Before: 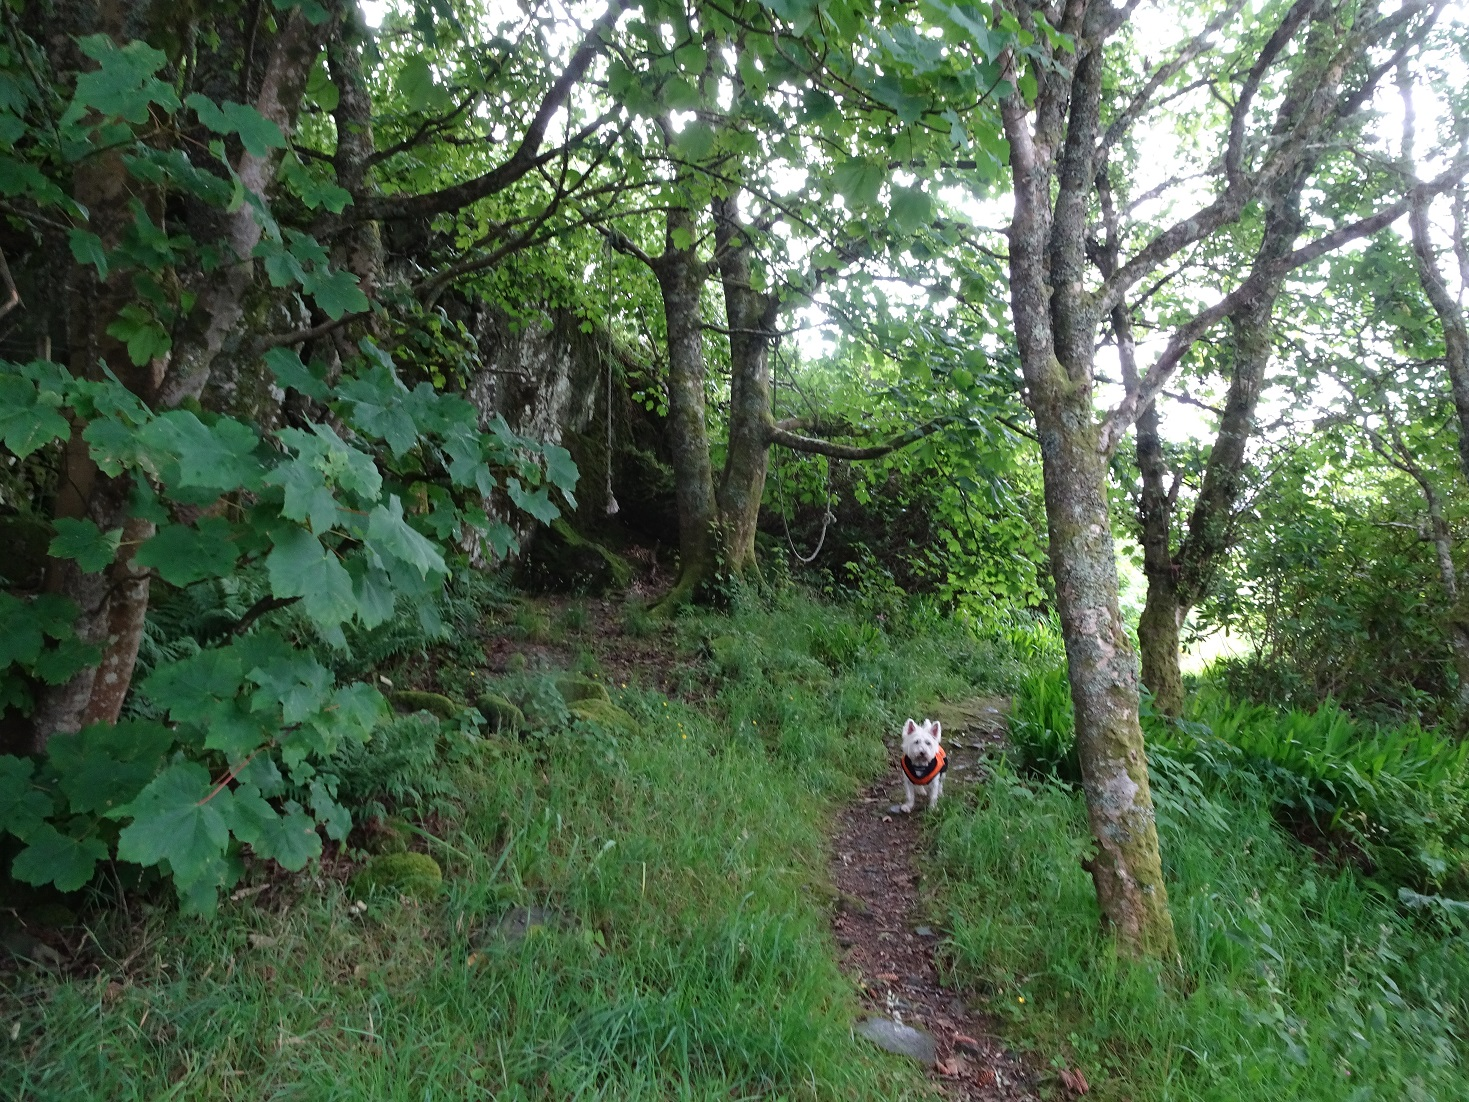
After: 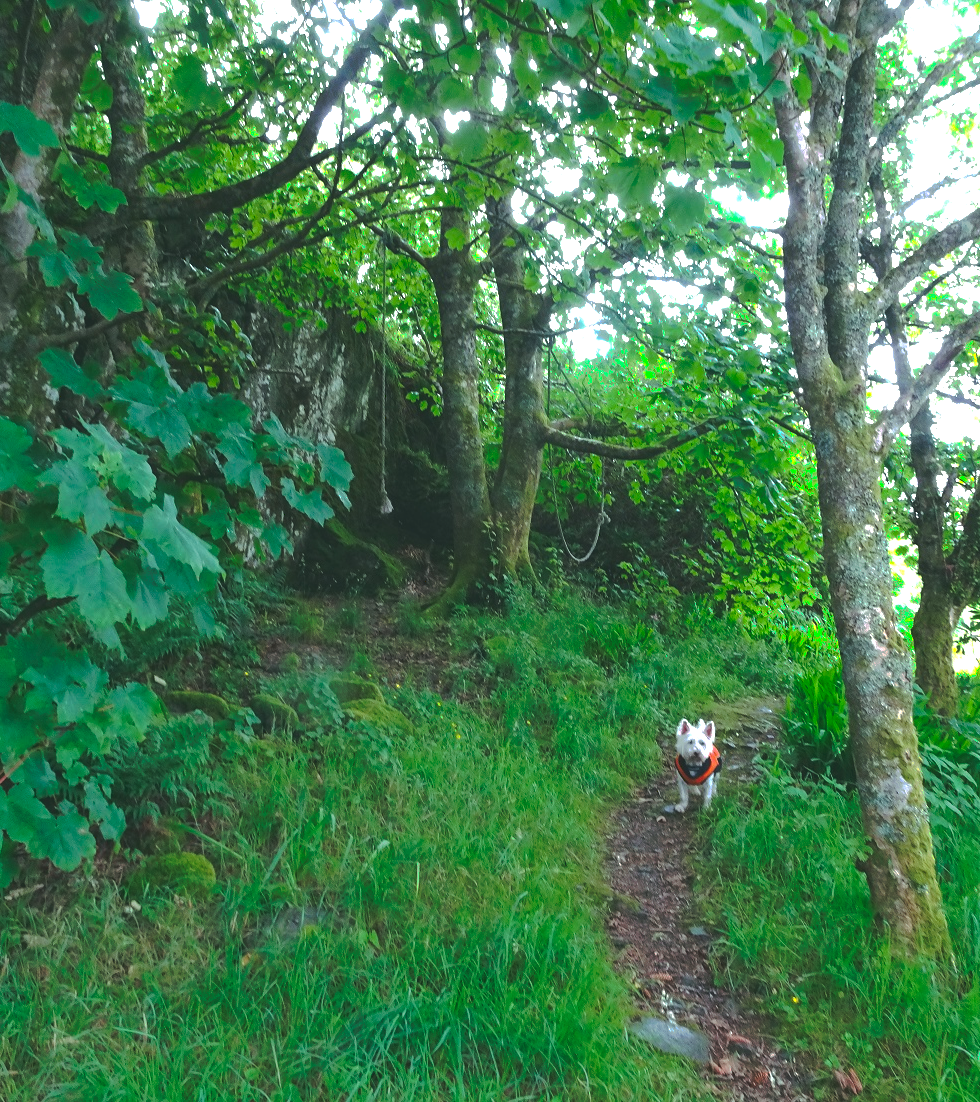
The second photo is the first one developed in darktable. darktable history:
exposure: exposure 0.644 EV, compensate highlight preservation false
tone curve: curves: ch0 [(0, 0) (0.003, 0.149) (0.011, 0.152) (0.025, 0.154) (0.044, 0.164) (0.069, 0.179) (0.1, 0.194) (0.136, 0.211) (0.177, 0.232) (0.224, 0.258) (0.277, 0.289) (0.335, 0.326) (0.399, 0.371) (0.468, 0.438) (0.543, 0.504) (0.623, 0.569) (0.709, 0.642) (0.801, 0.716) (0.898, 0.775) (1, 1)], preserve colors none
crop: left 15.397%, right 17.834%
color correction: highlights a* -7.56, highlights b* 1.38, shadows a* -3.9, saturation 1.41
